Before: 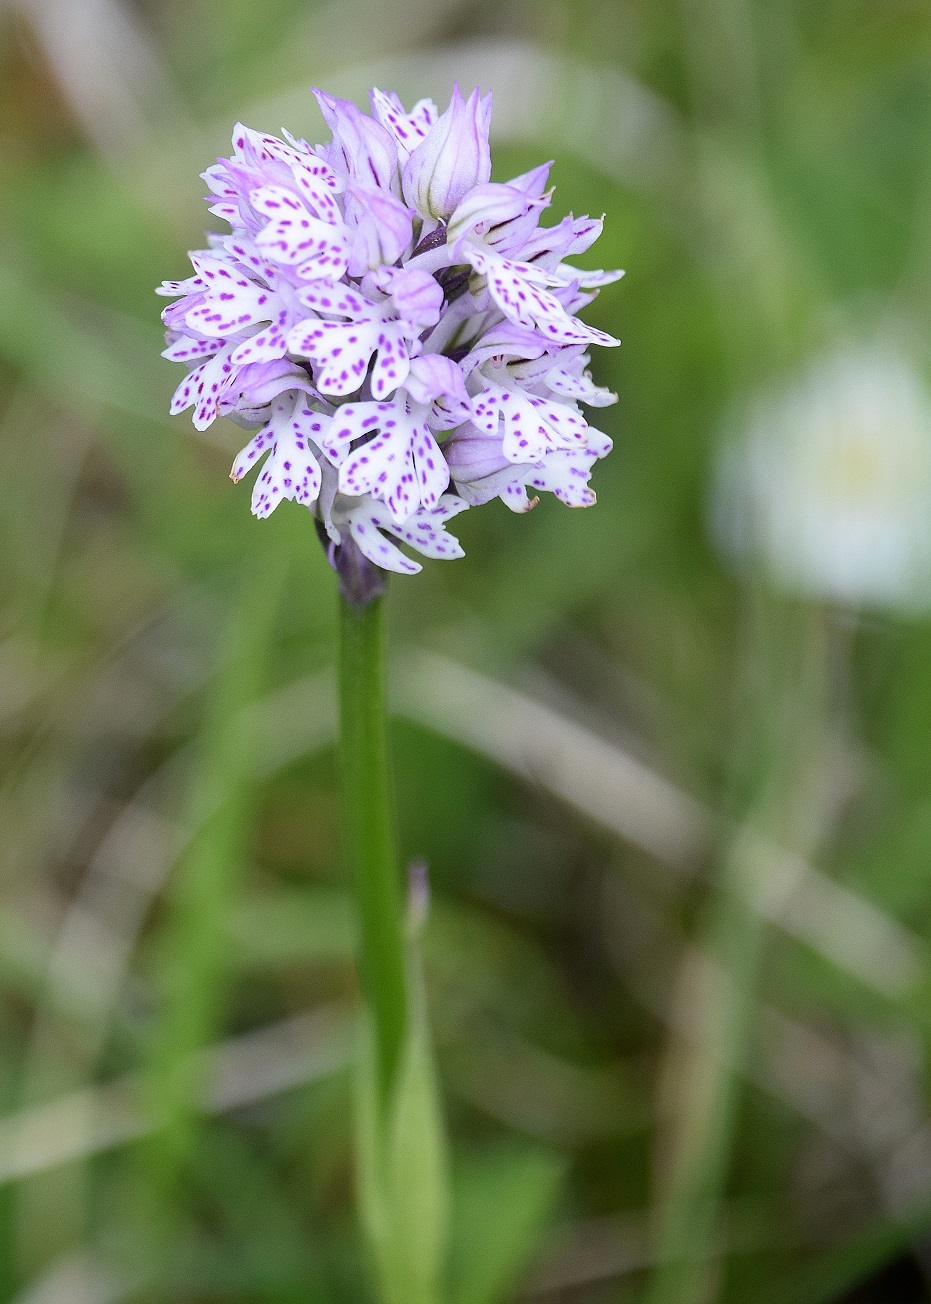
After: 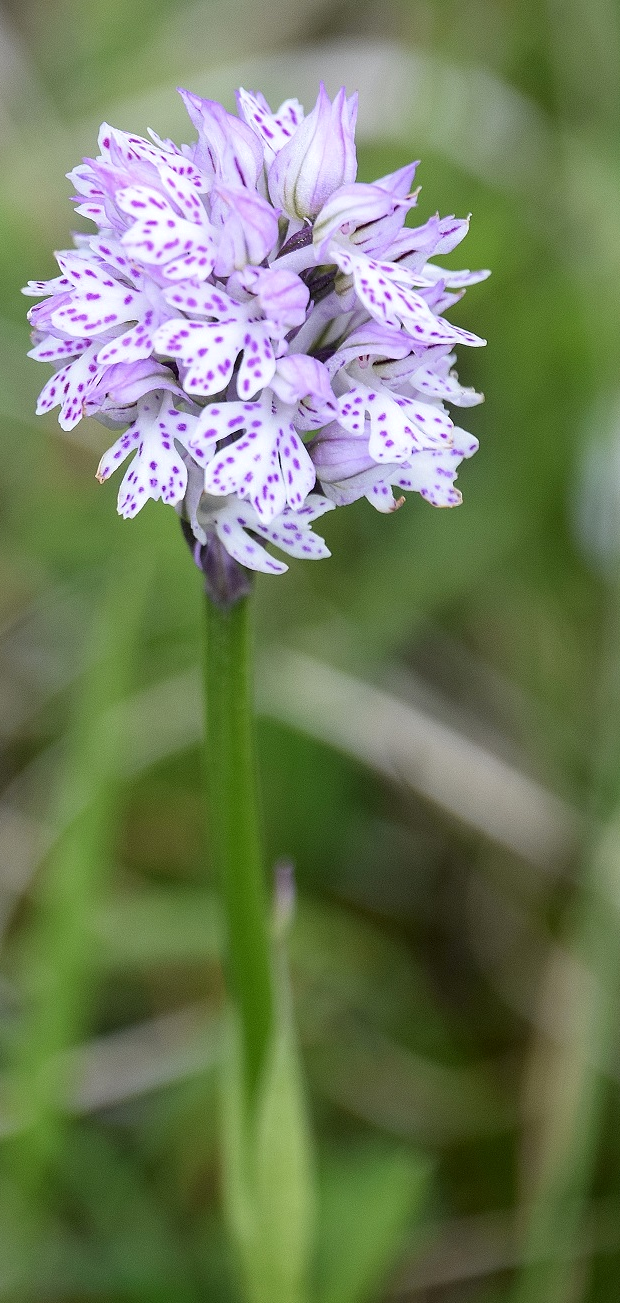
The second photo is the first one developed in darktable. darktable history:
crop and rotate: left 14.436%, right 18.898%
local contrast: highlights 100%, shadows 100%, detail 120%, midtone range 0.2
